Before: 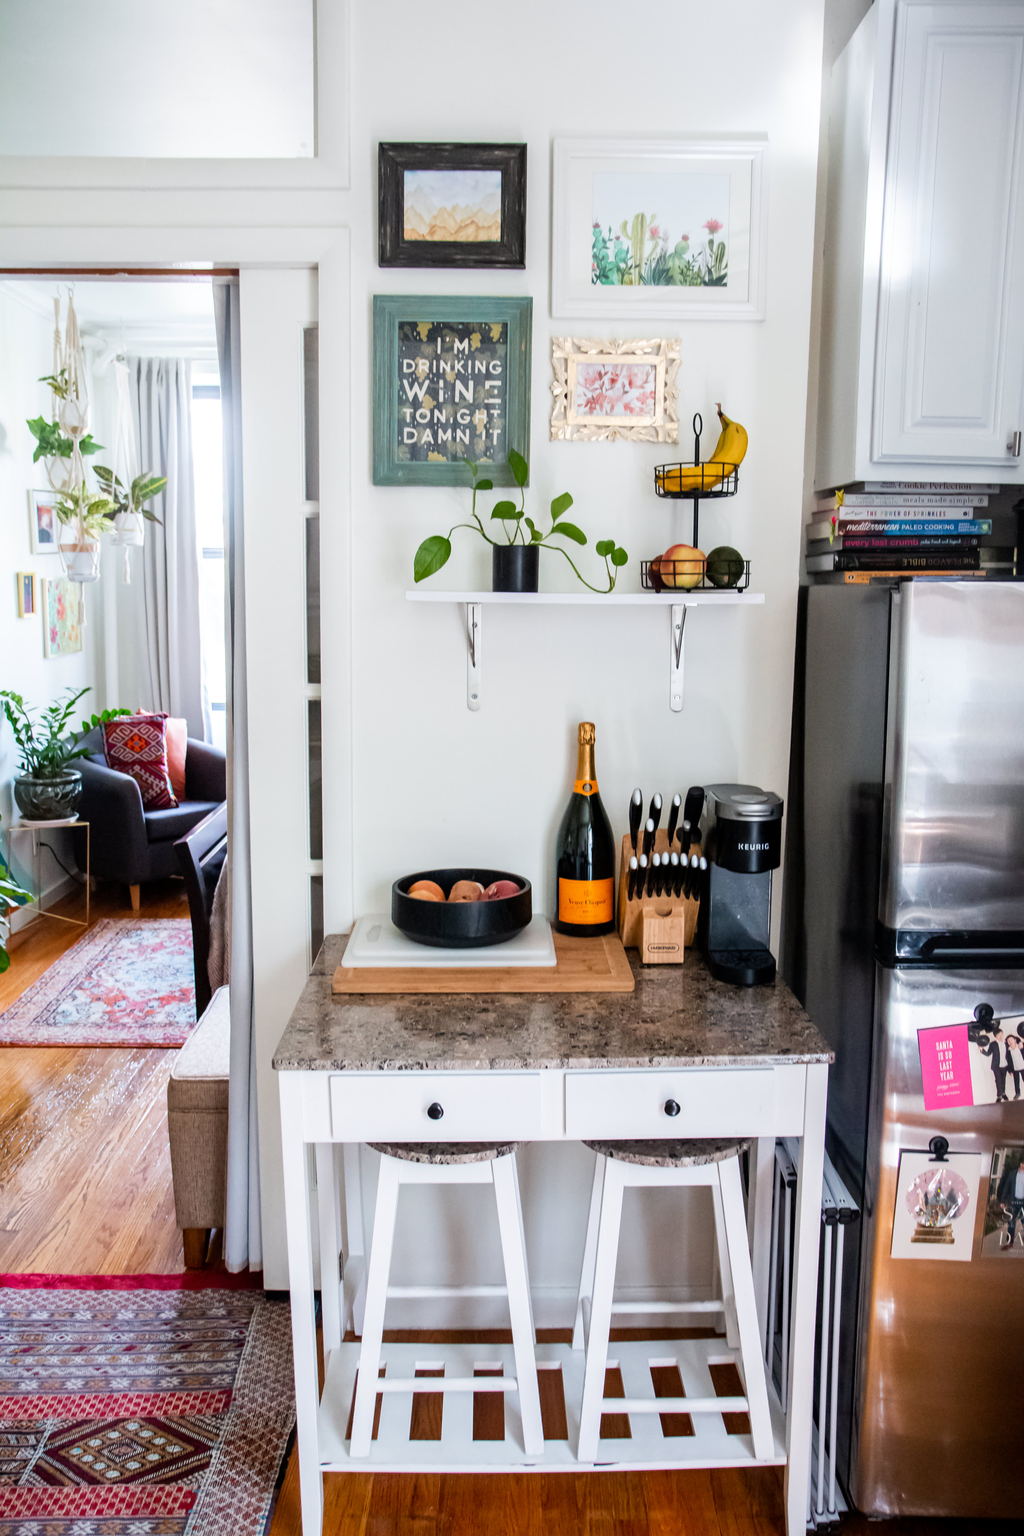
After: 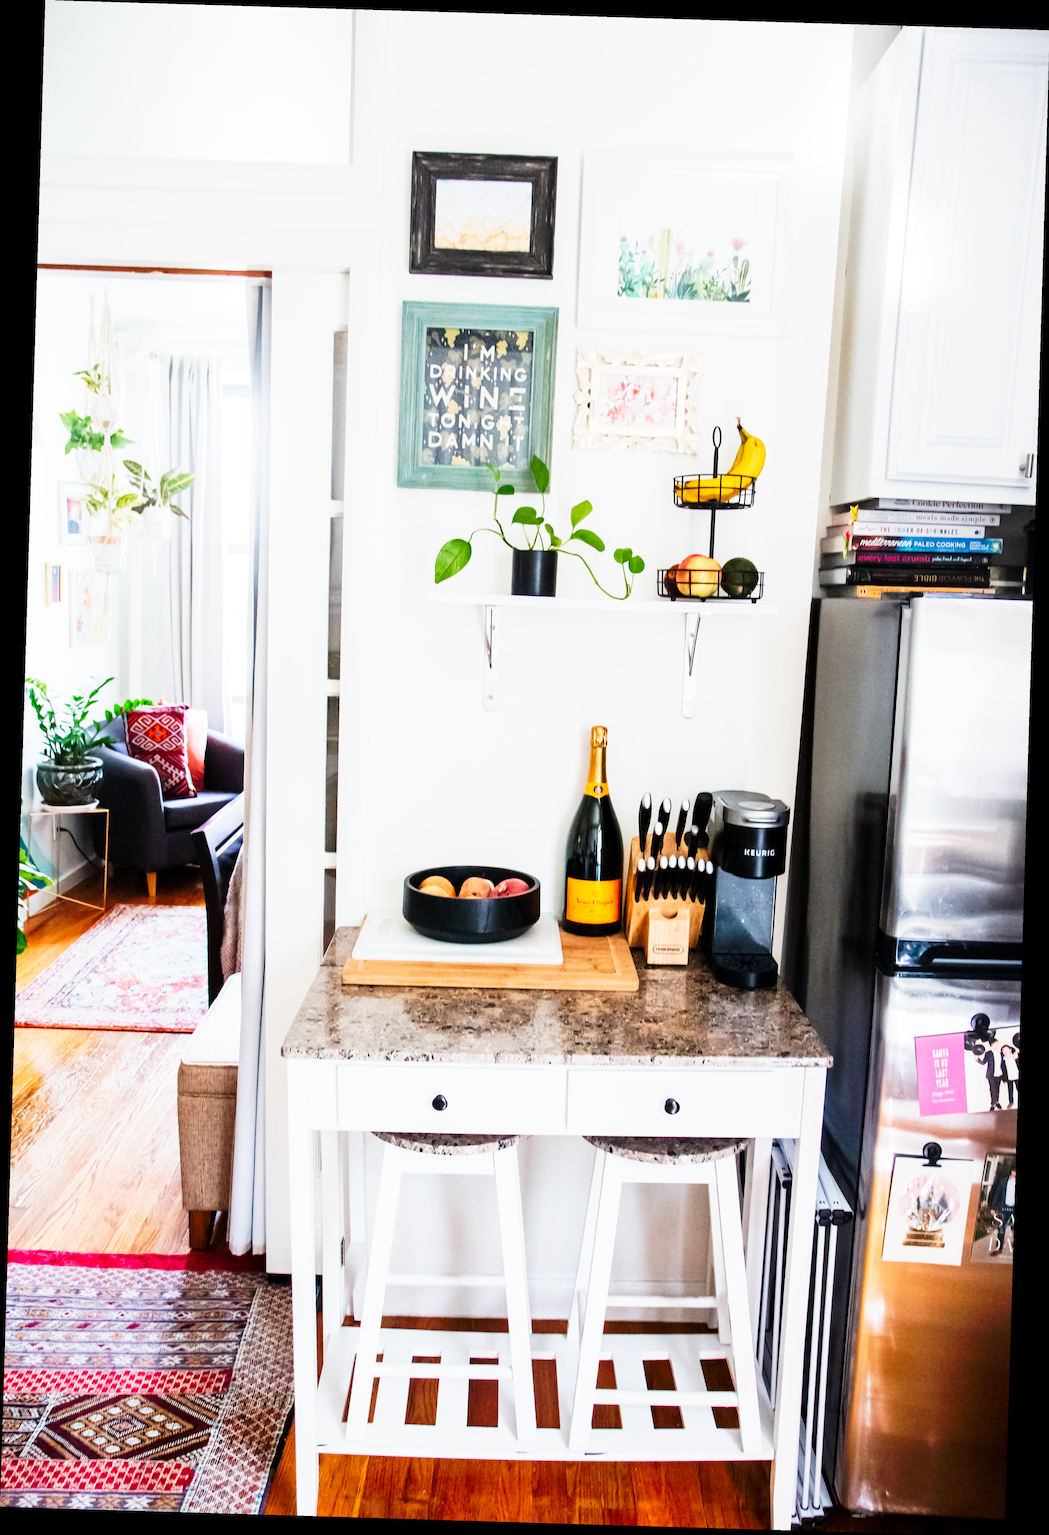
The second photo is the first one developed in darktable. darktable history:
exposure: compensate highlight preservation false
tone curve: curves: ch0 [(0, 0) (0.003, 0.003) (0.011, 0.013) (0.025, 0.028) (0.044, 0.05) (0.069, 0.078) (0.1, 0.113) (0.136, 0.153) (0.177, 0.2) (0.224, 0.271) (0.277, 0.374) (0.335, 0.47) (0.399, 0.574) (0.468, 0.688) (0.543, 0.79) (0.623, 0.859) (0.709, 0.919) (0.801, 0.957) (0.898, 0.978) (1, 1)], preserve colors none
rotate and perspective: rotation 1.72°, automatic cropping off
